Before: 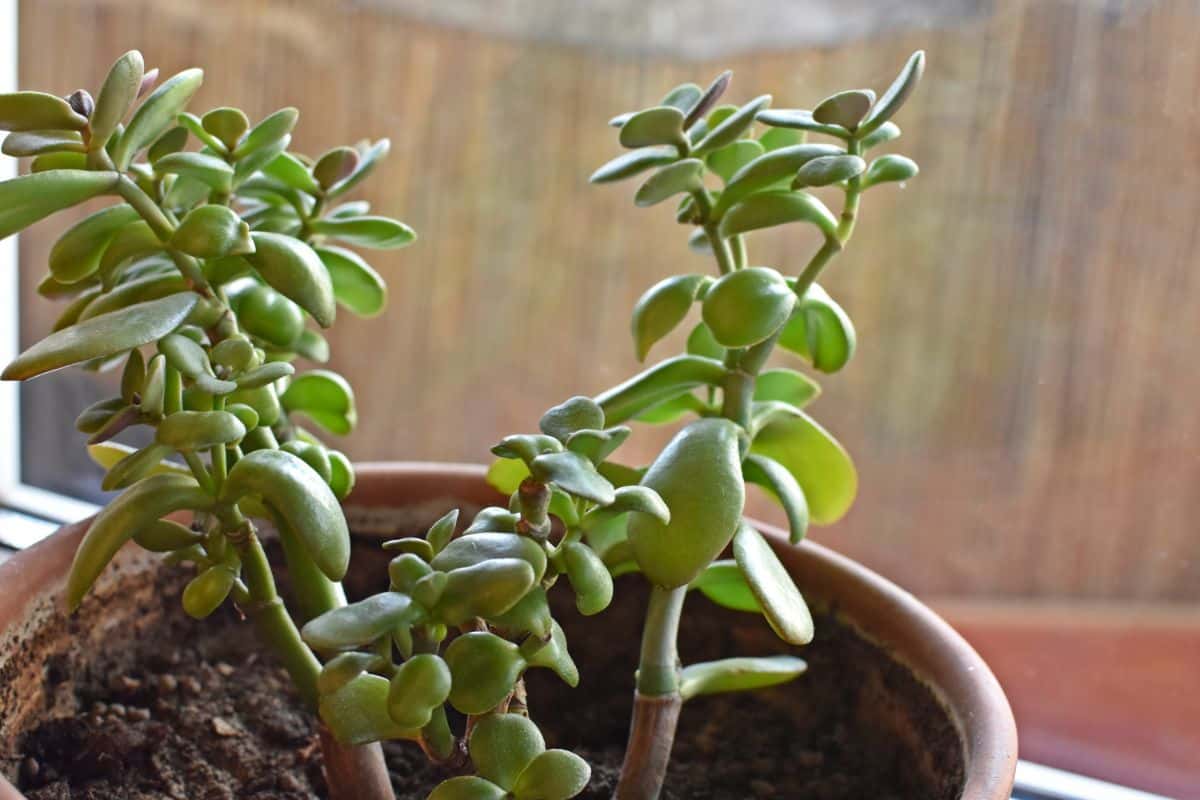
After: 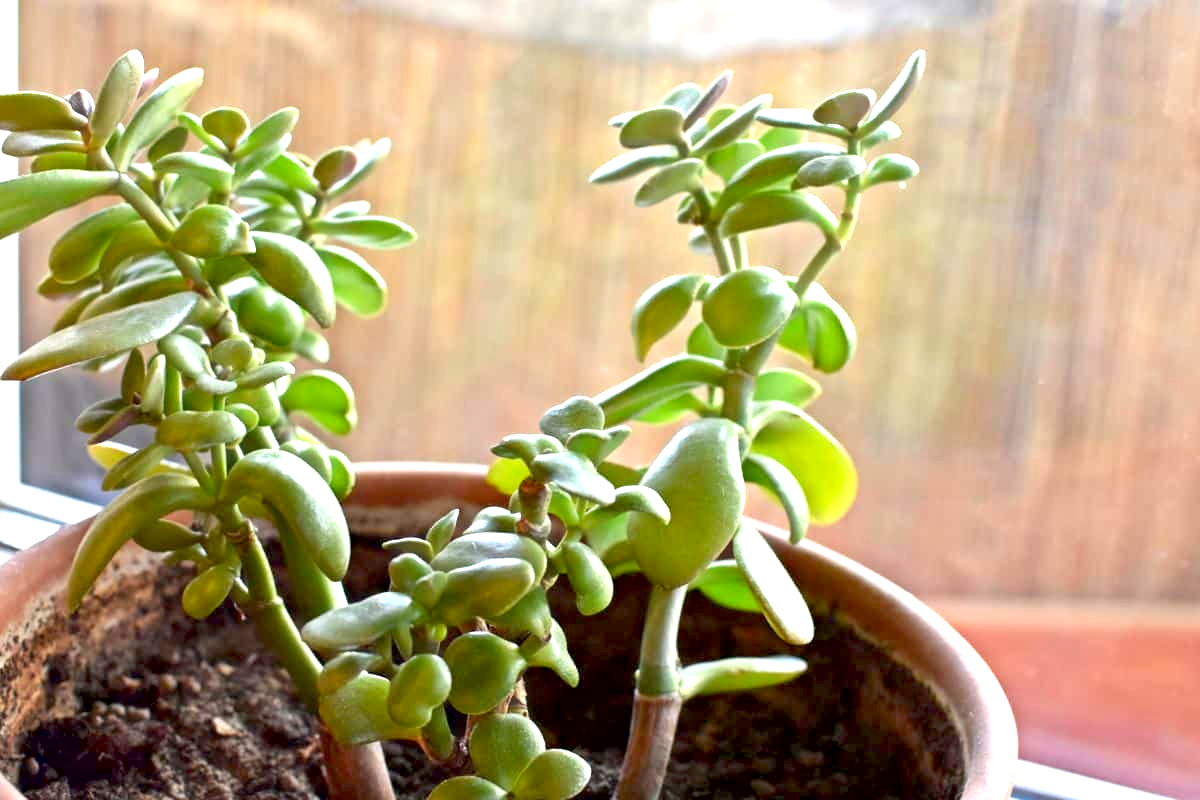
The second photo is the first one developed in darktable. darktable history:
exposure: black level correction 0.01, exposure 1 EV, compensate exposure bias true, compensate highlight preservation false
contrast brightness saturation: contrast 0.044, saturation 0.069
haze removal: strength -0.111, adaptive false
